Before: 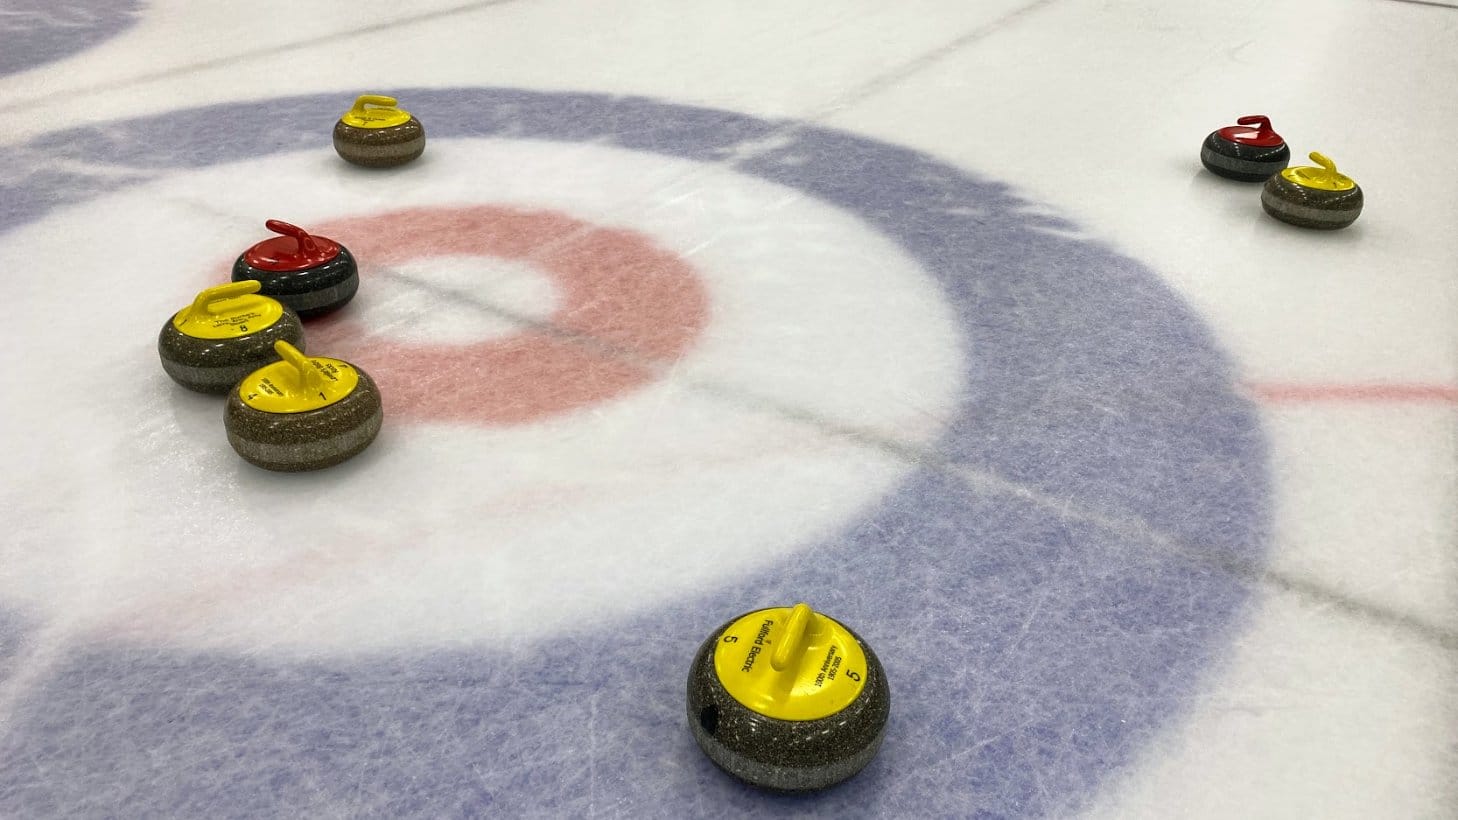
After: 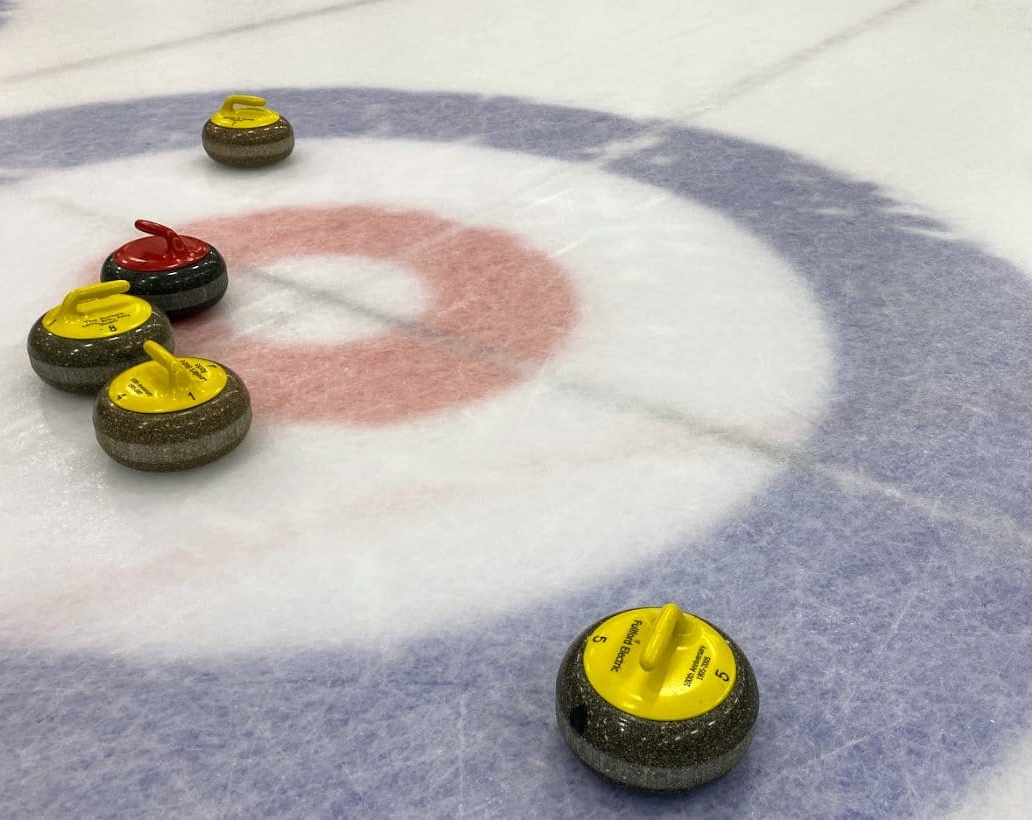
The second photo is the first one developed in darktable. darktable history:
crop and rotate: left 8.999%, right 20.219%
sharpen: radius 2.932, amount 0.859, threshold 47.176
